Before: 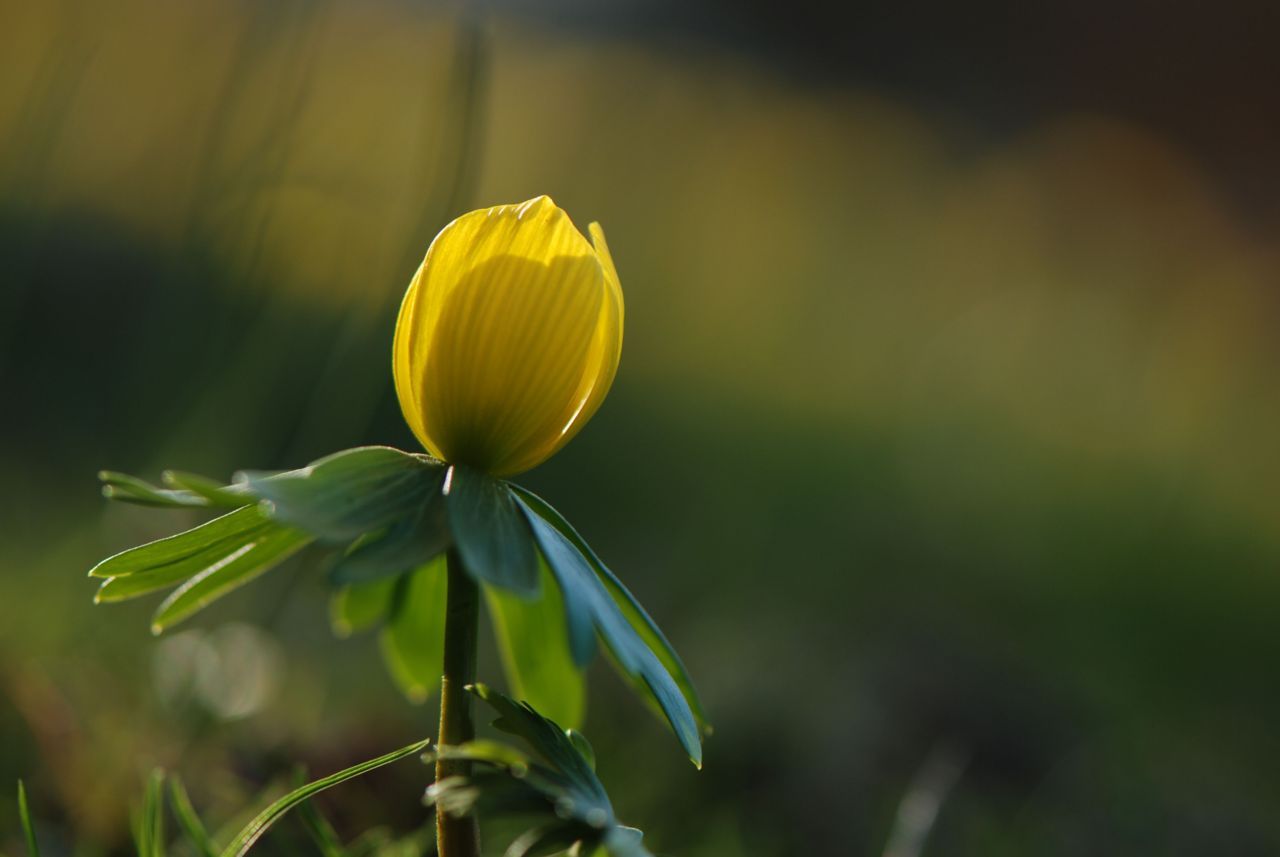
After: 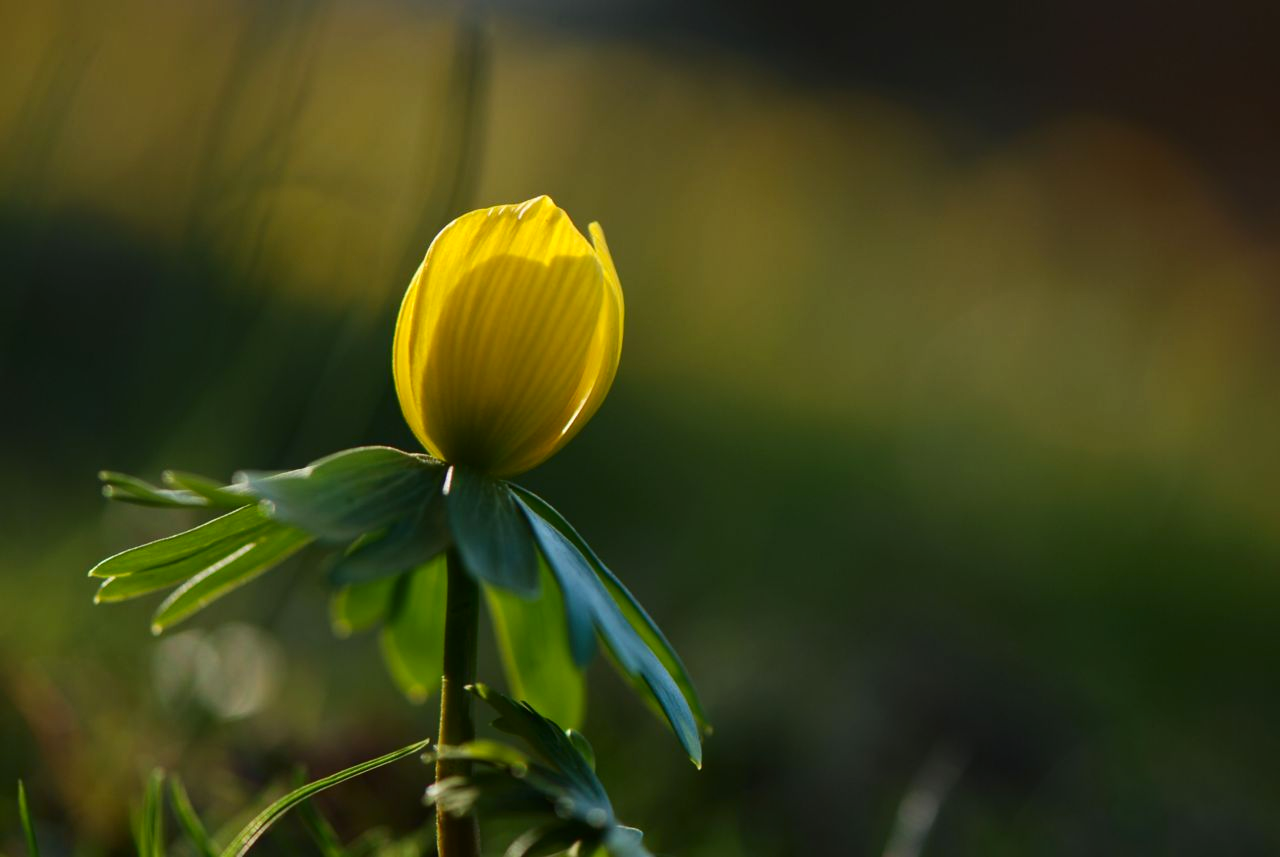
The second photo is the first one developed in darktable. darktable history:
contrast brightness saturation: contrast 0.148, brightness -0.008, saturation 0.096
